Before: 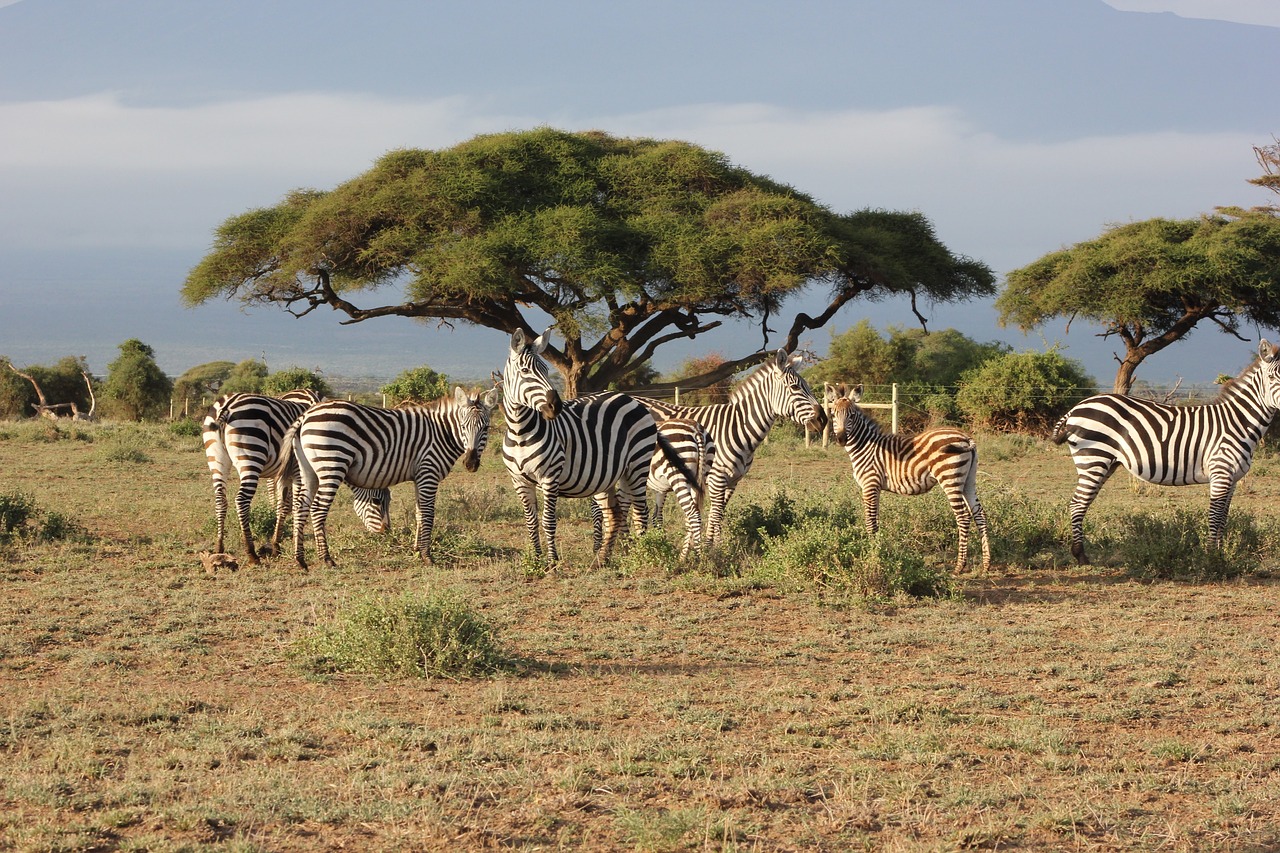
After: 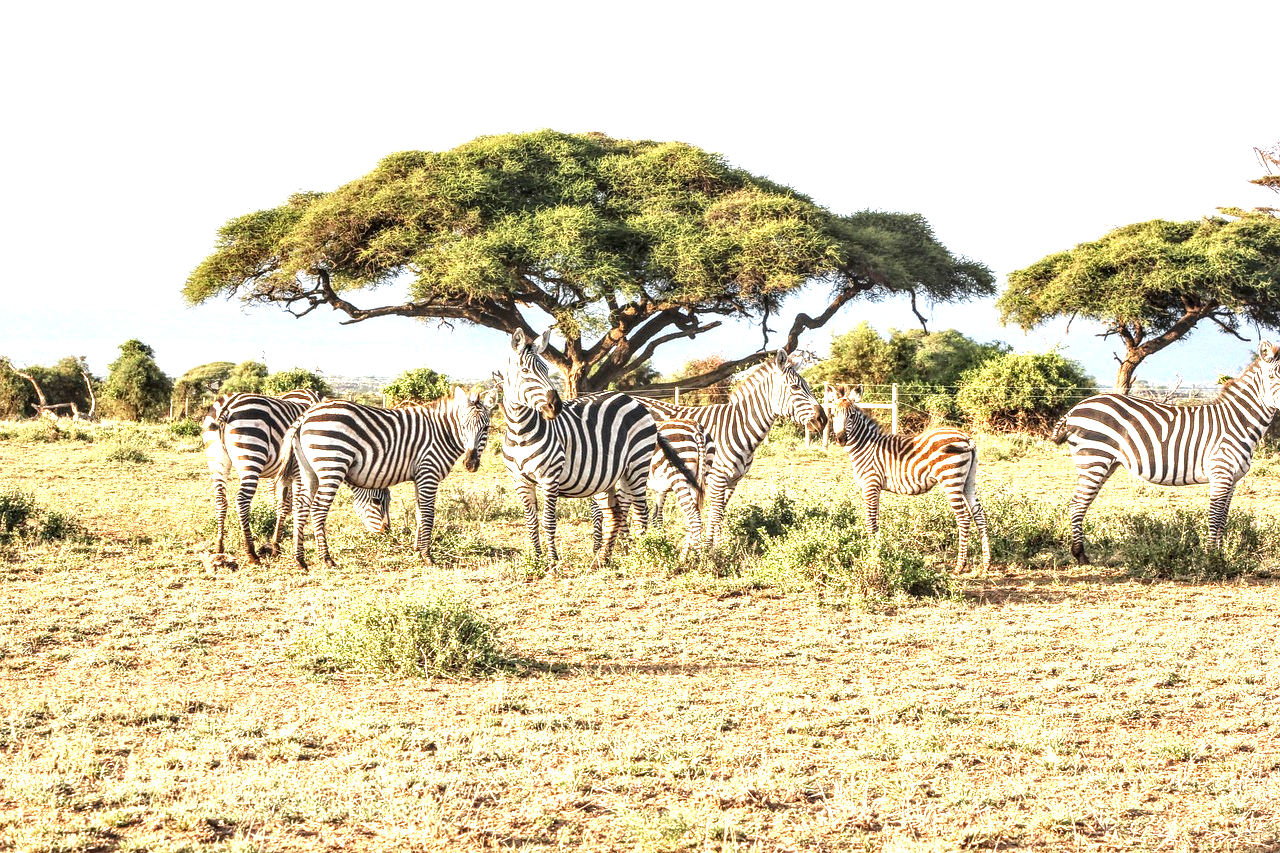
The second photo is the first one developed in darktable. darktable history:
exposure: black level correction 0, exposure 1.75 EV, compensate exposure bias true, compensate highlight preservation false
local contrast: highlights 12%, shadows 38%, detail 183%, midtone range 0.471
